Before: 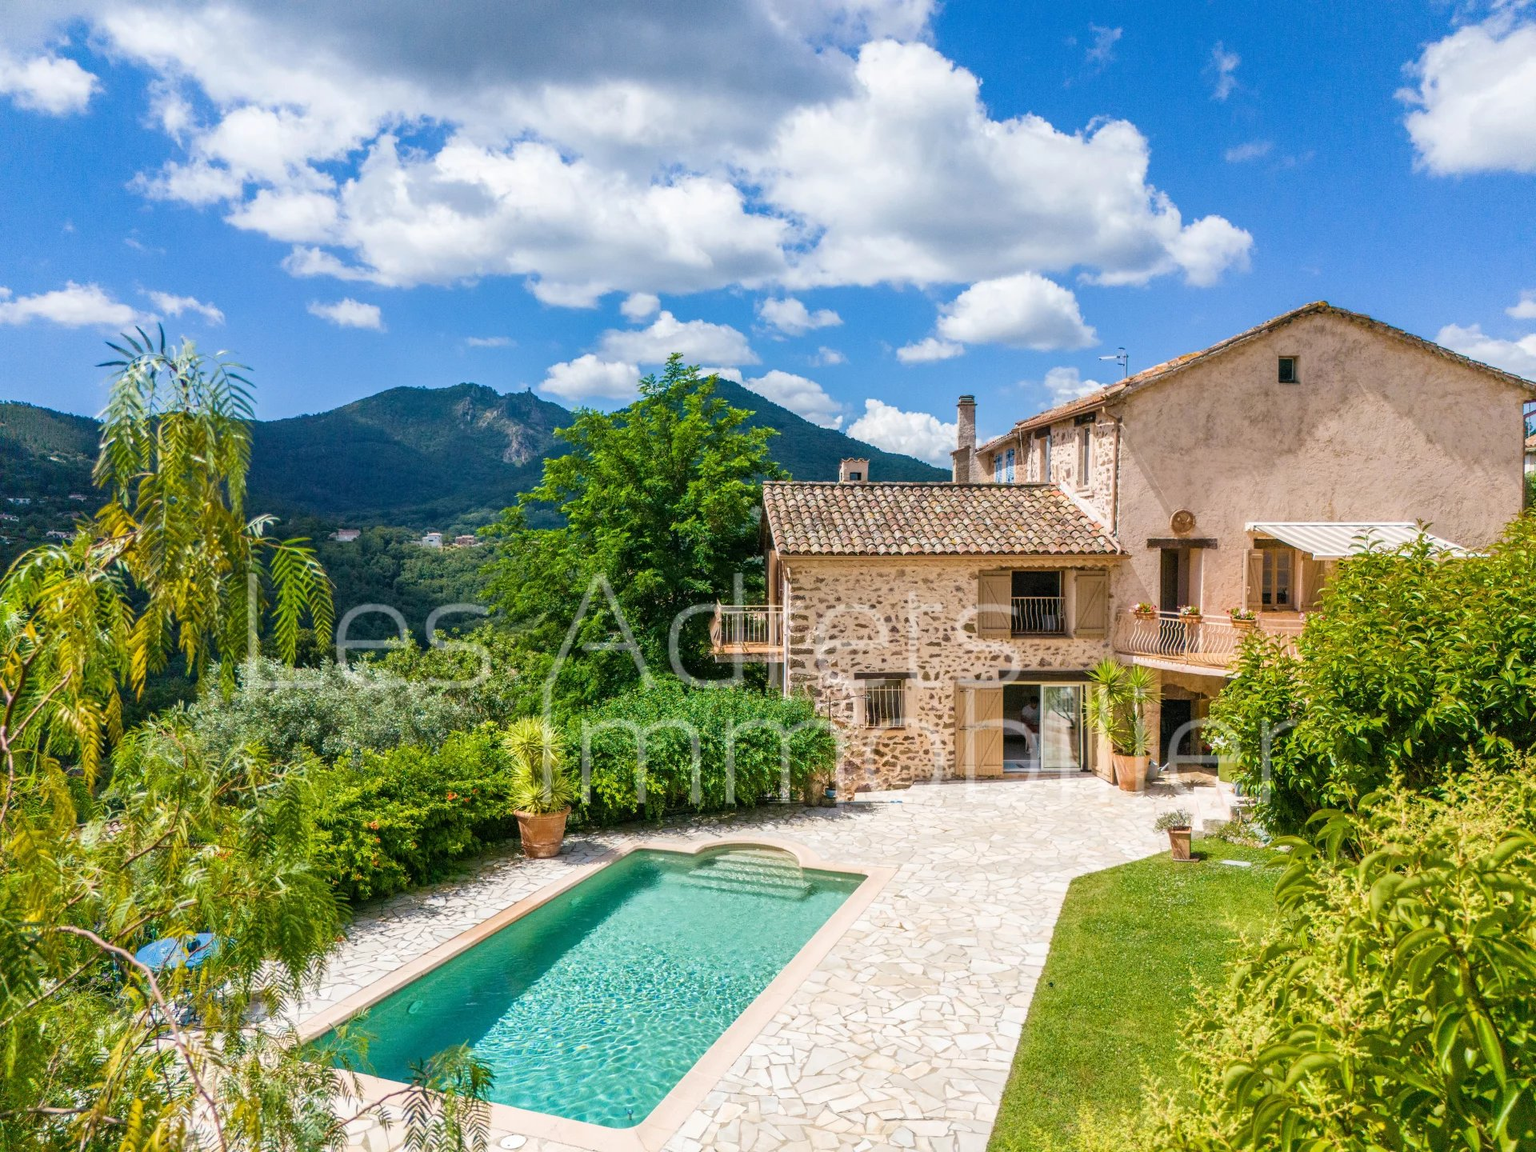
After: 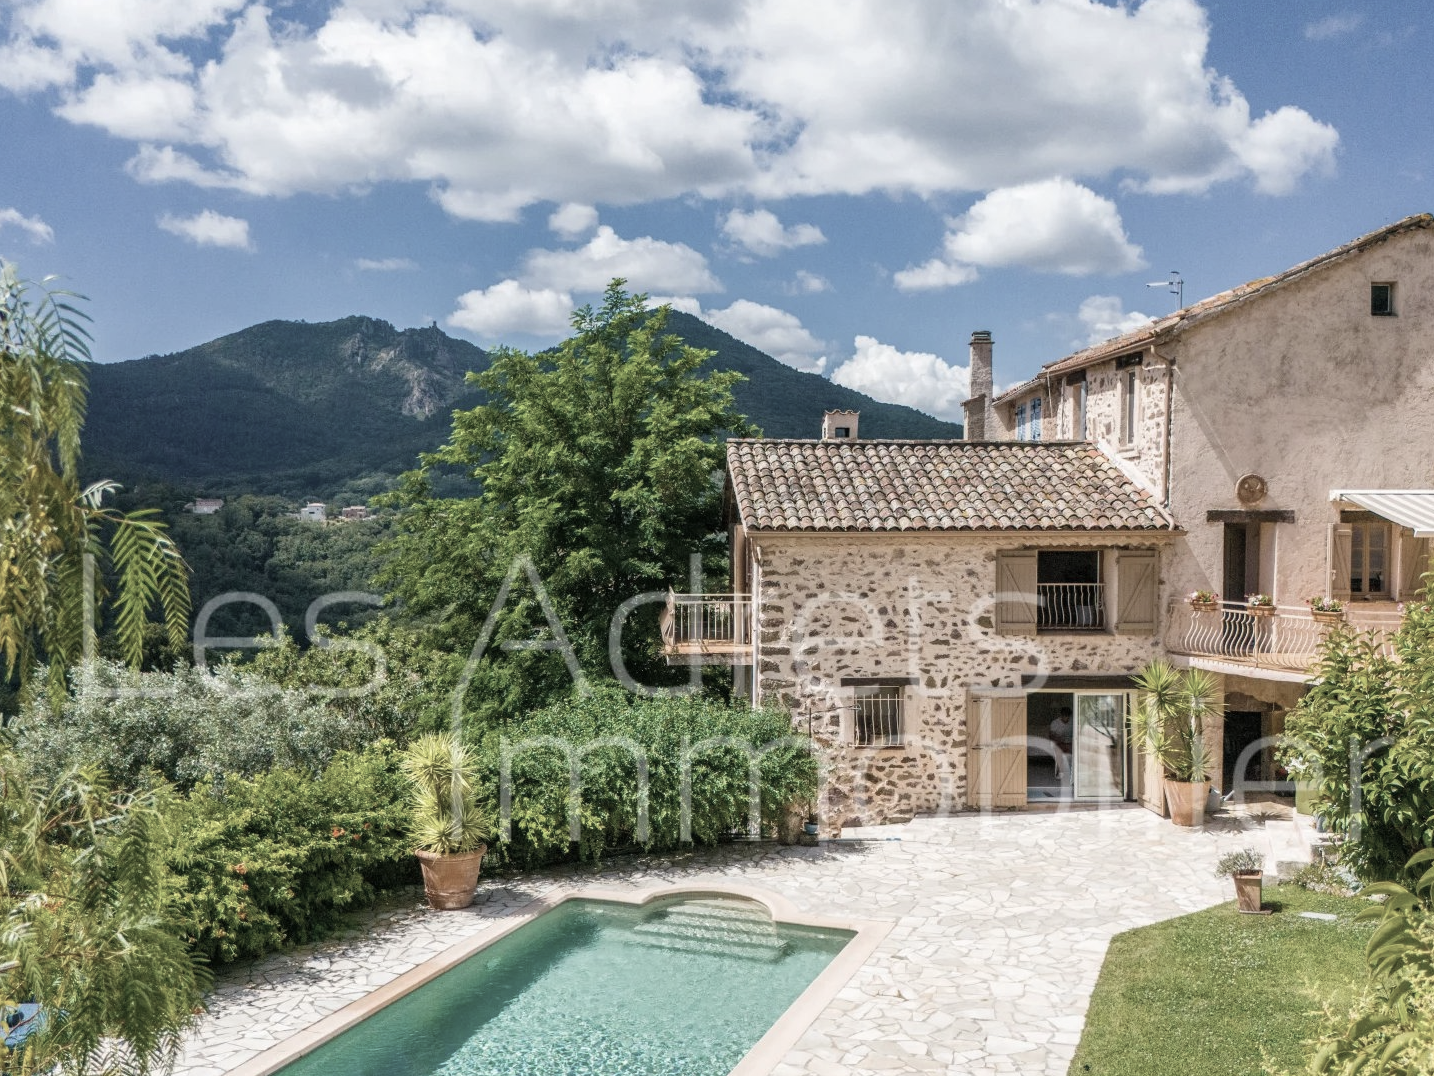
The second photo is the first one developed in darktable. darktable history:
crop and rotate: left 11.831%, top 11.346%, right 13.429%, bottom 13.899%
color zones: curves: ch1 [(0, 0.292) (0.001, 0.292) (0.2, 0.264) (0.4, 0.248) (0.6, 0.248) (0.8, 0.264) (0.999, 0.292) (1, 0.292)]
